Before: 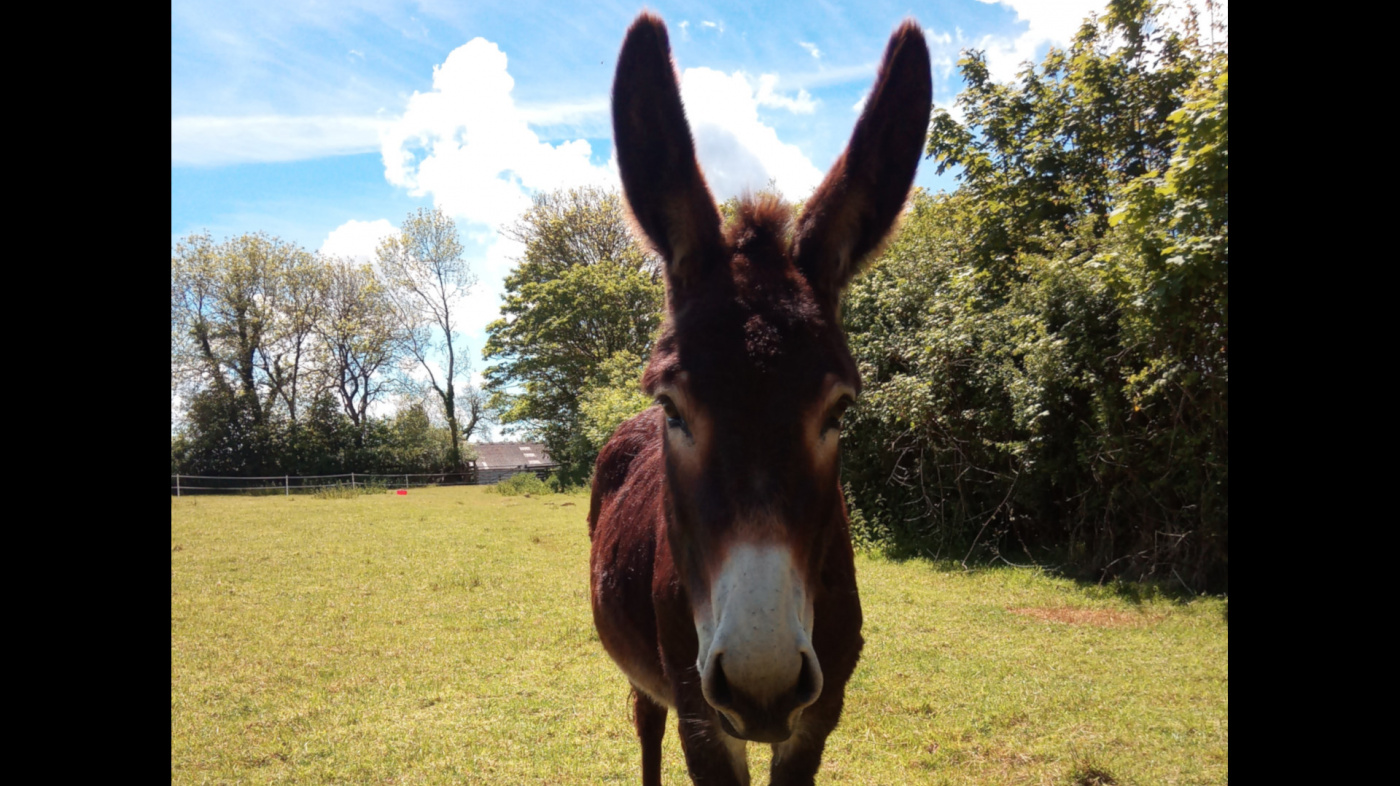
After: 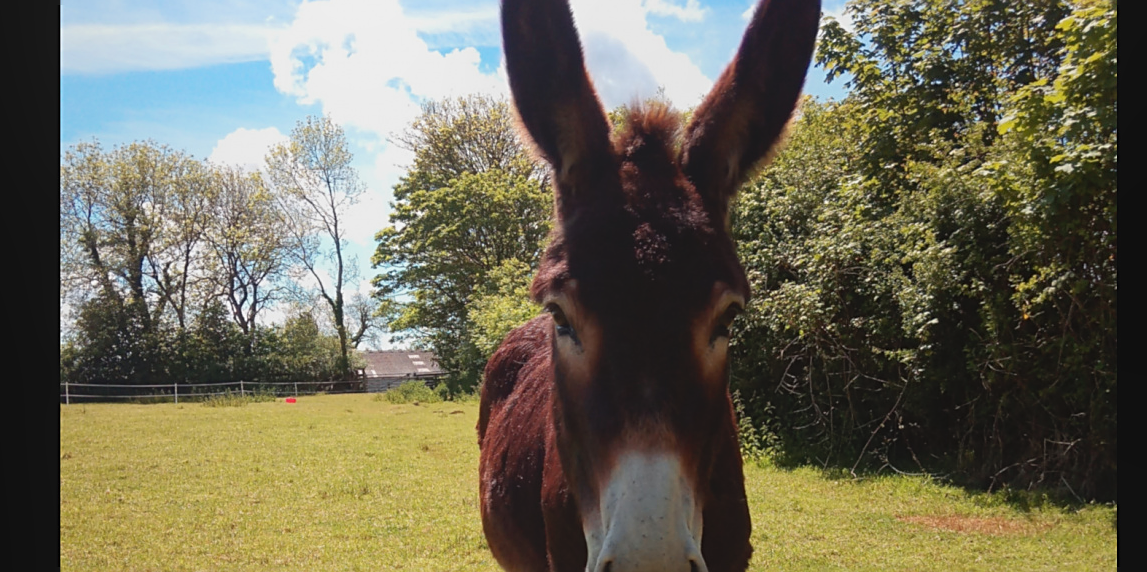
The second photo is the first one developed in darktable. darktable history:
local contrast: highlights 68%, shadows 66%, detail 81%, midtone range 0.329
crop: left 7.934%, top 11.772%, right 10.087%, bottom 15.408%
sharpen: on, module defaults
